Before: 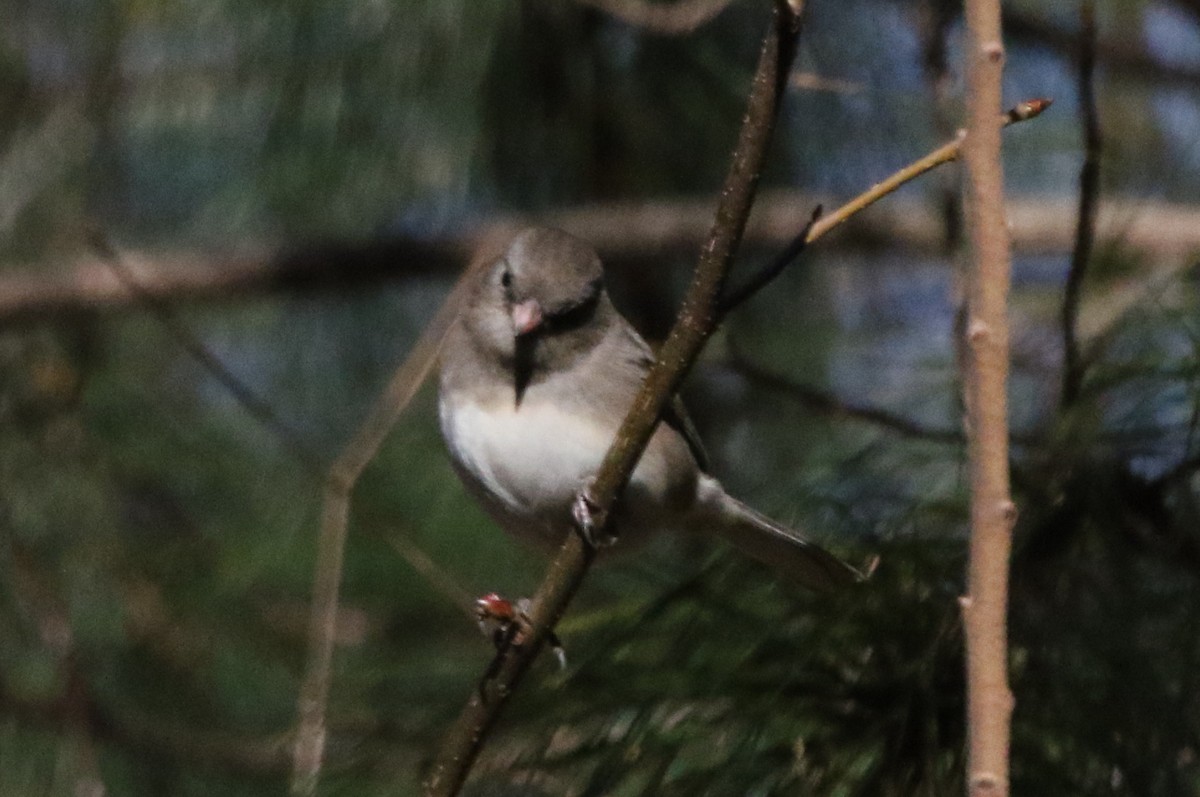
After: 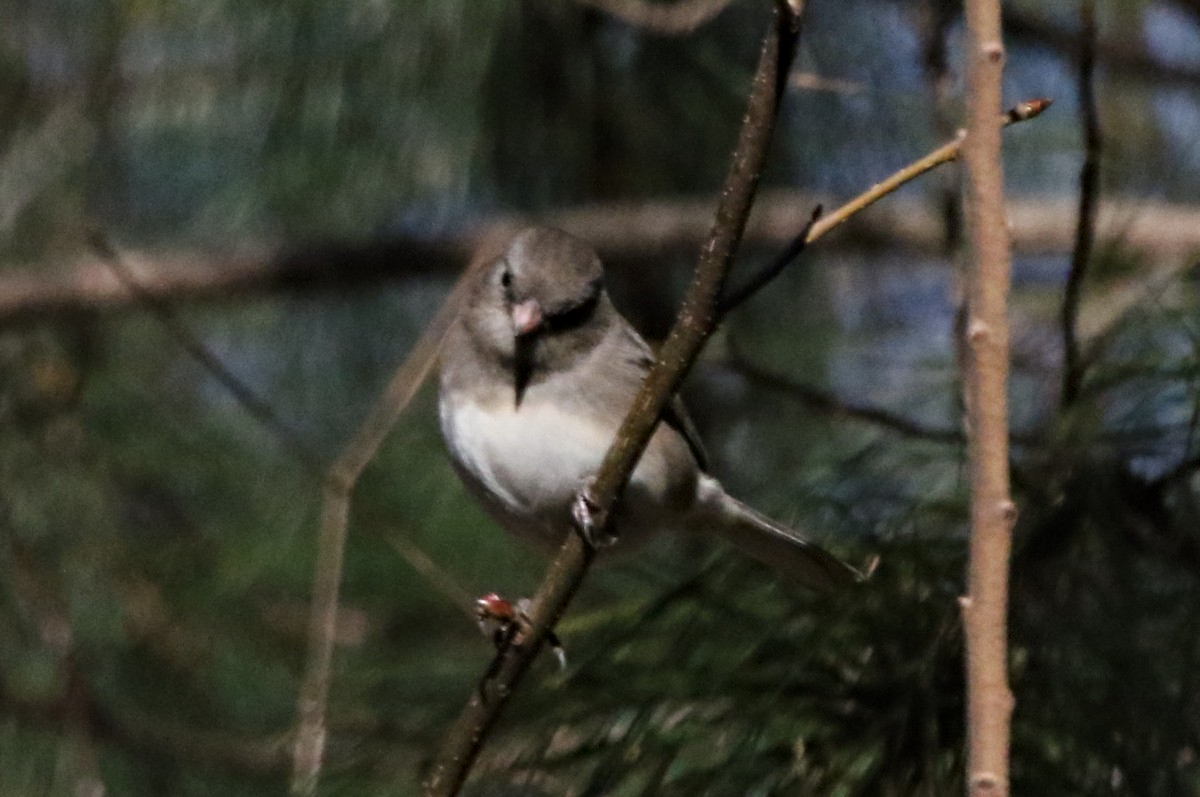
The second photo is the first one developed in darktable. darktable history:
tone equalizer: on, module defaults
contrast equalizer: octaves 7, y [[0.5, 0.5, 0.544, 0.569, 0.5, 0.5], [0.5 ×6], [0.5 ×6], [0 ×6], [0 ×6]]
